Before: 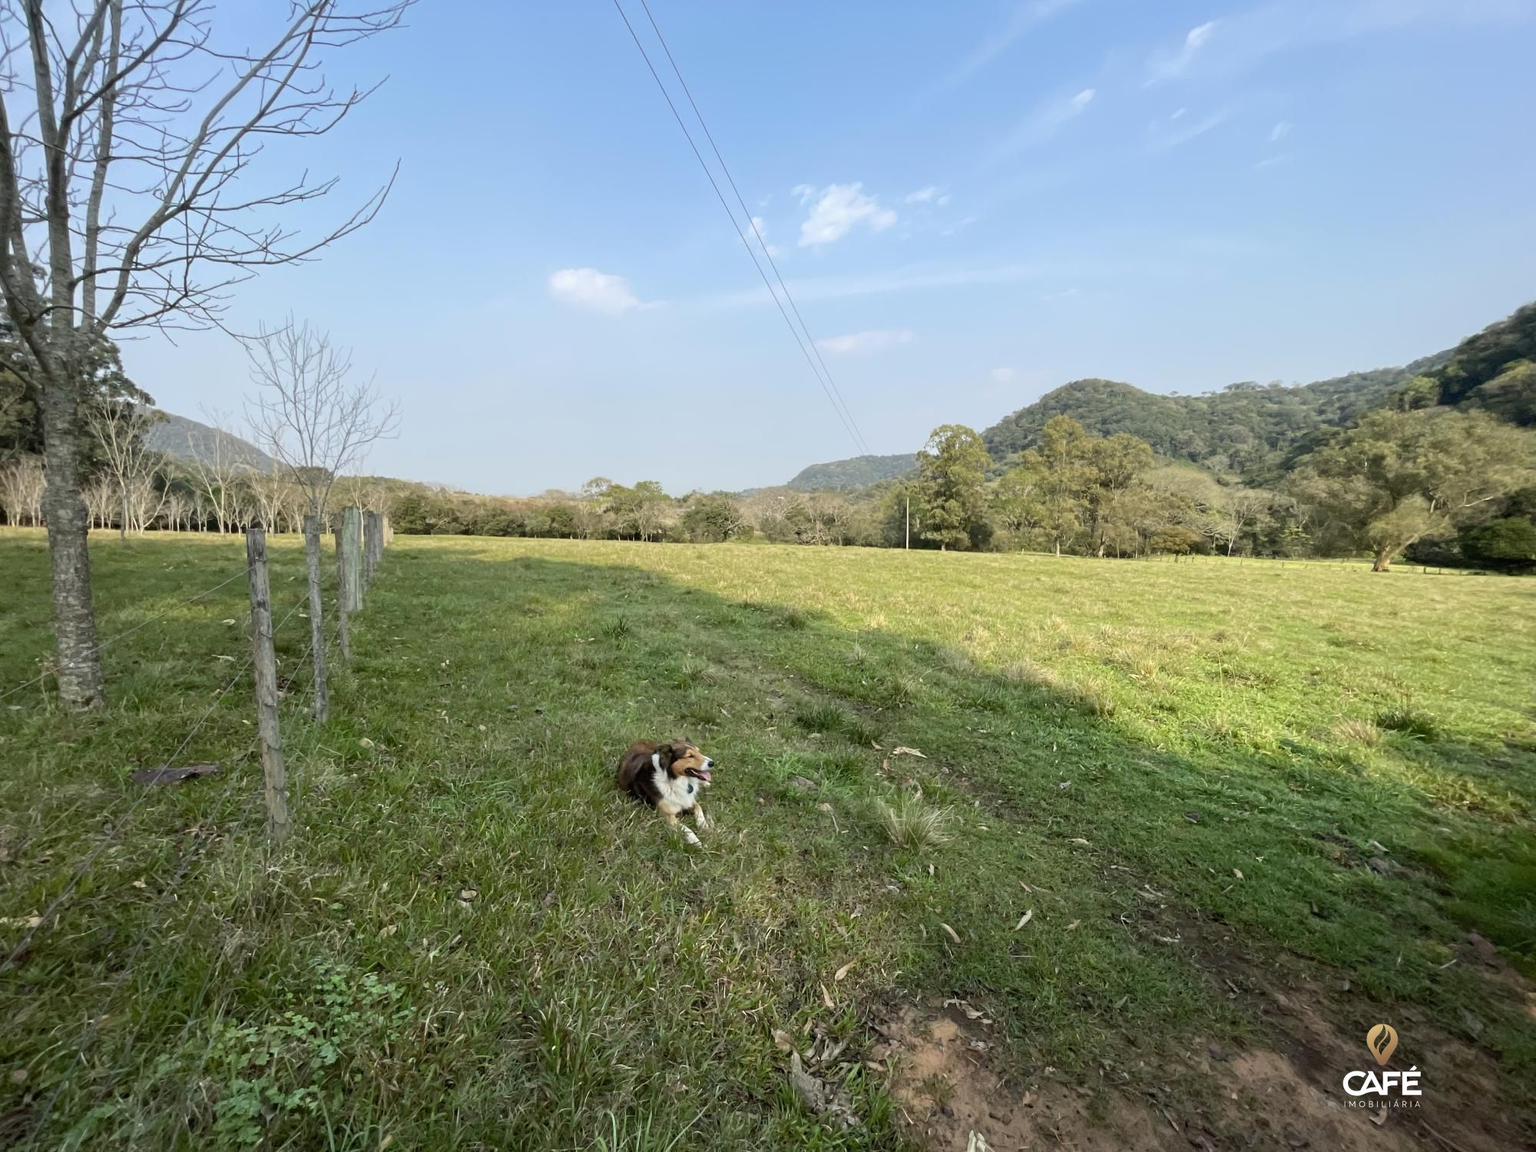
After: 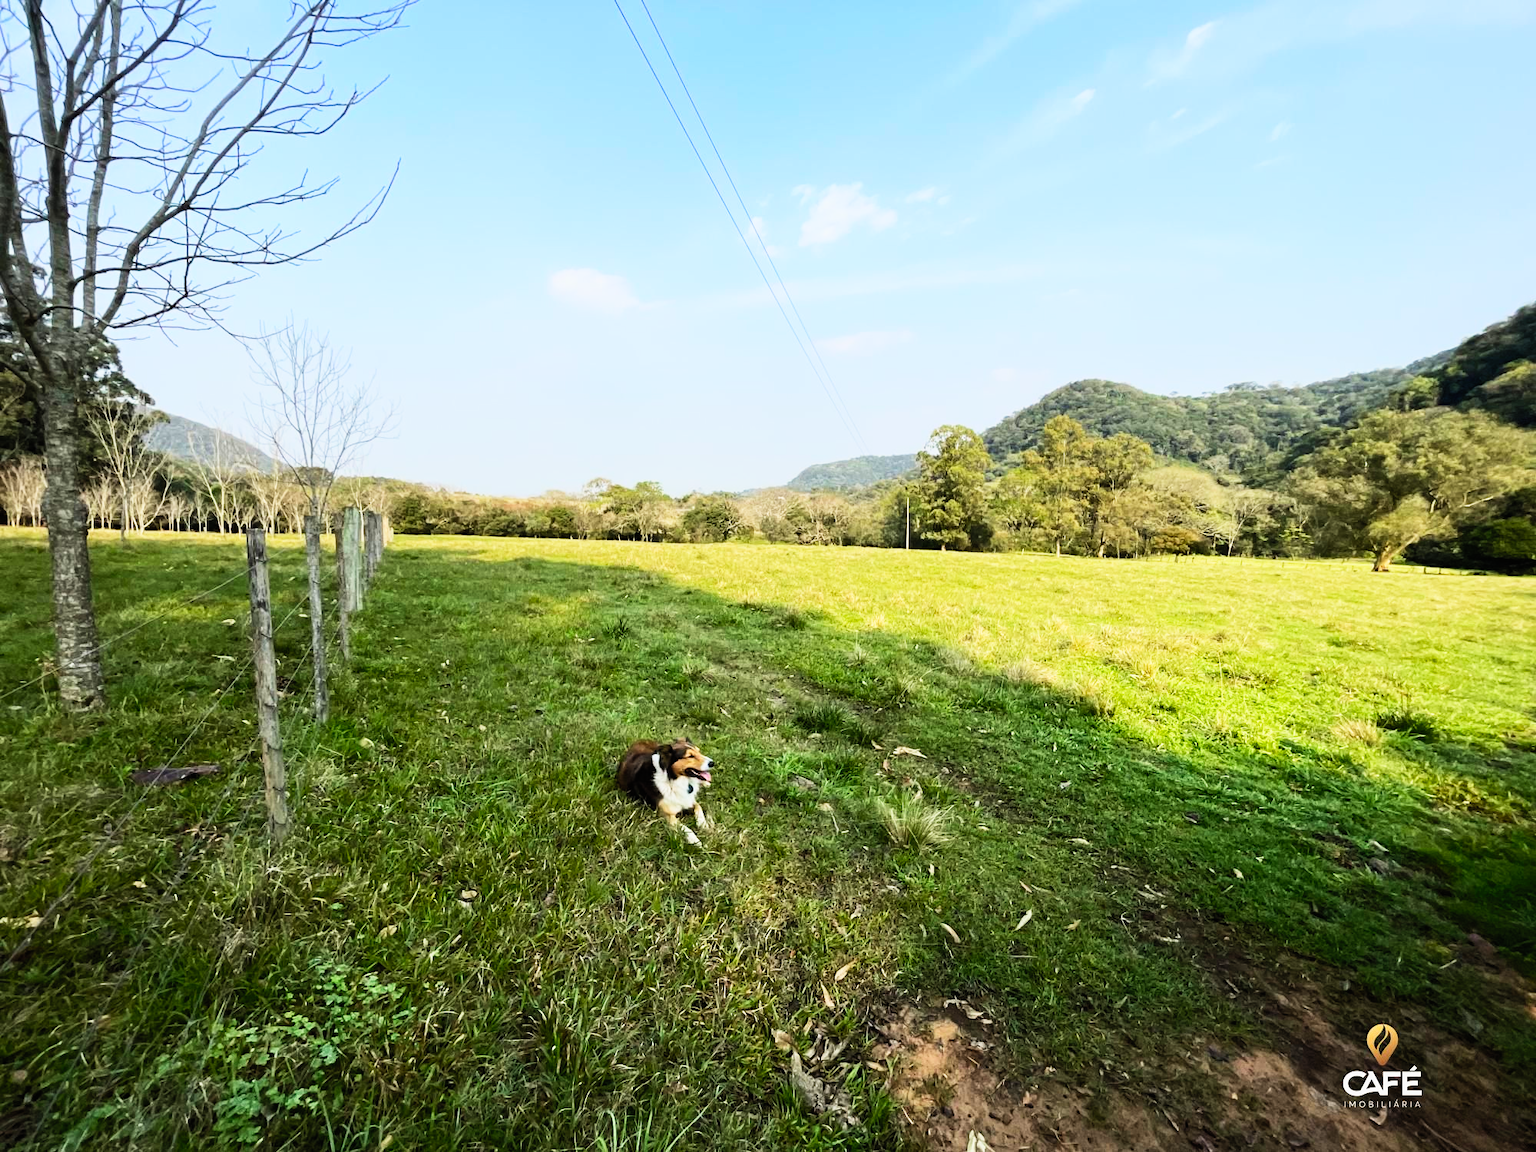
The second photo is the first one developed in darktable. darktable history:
sigmoid: contrast 1.93, skew 0.29, preserve hue 0%
exposure: exposure -0.116 EV, compensate exposure bias true, compensate highlight preservation false
contrast brightness saturation: contrast 0.2, brightness 0.16, saturation 0.22
